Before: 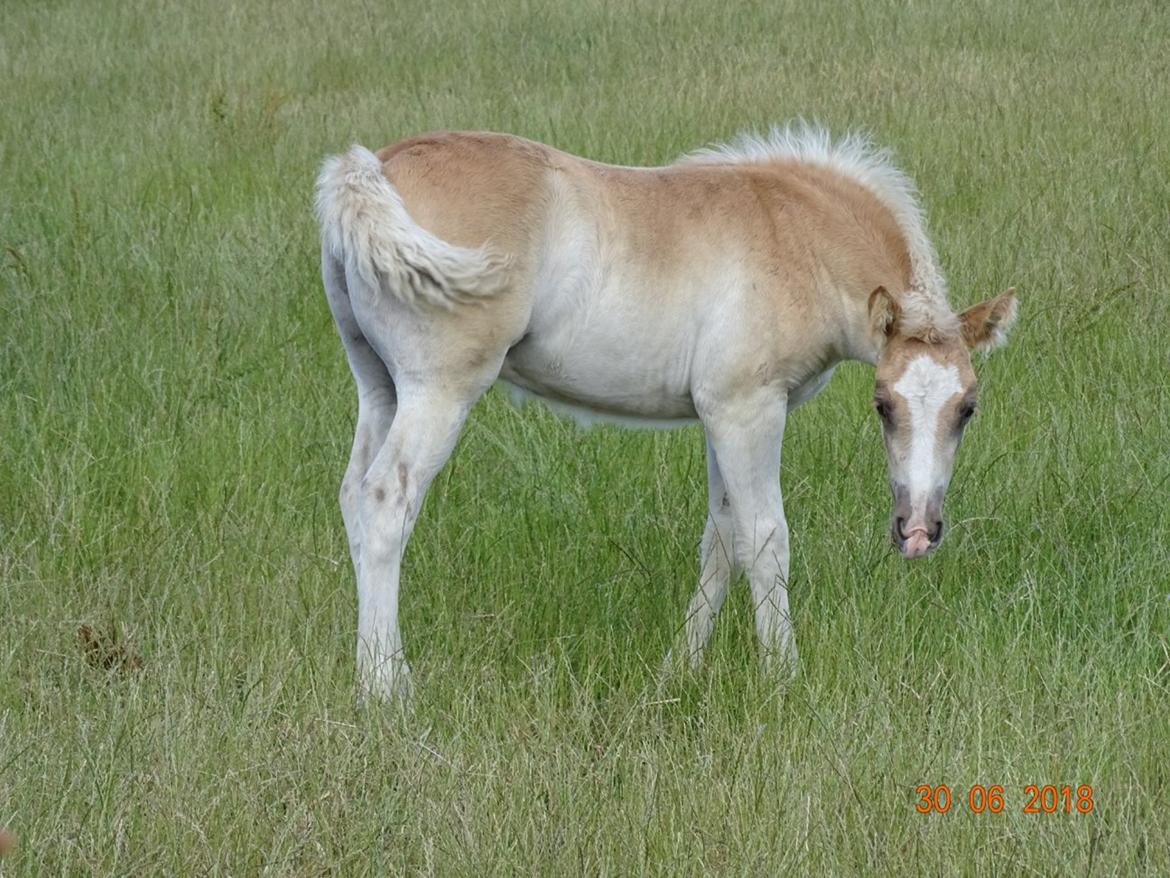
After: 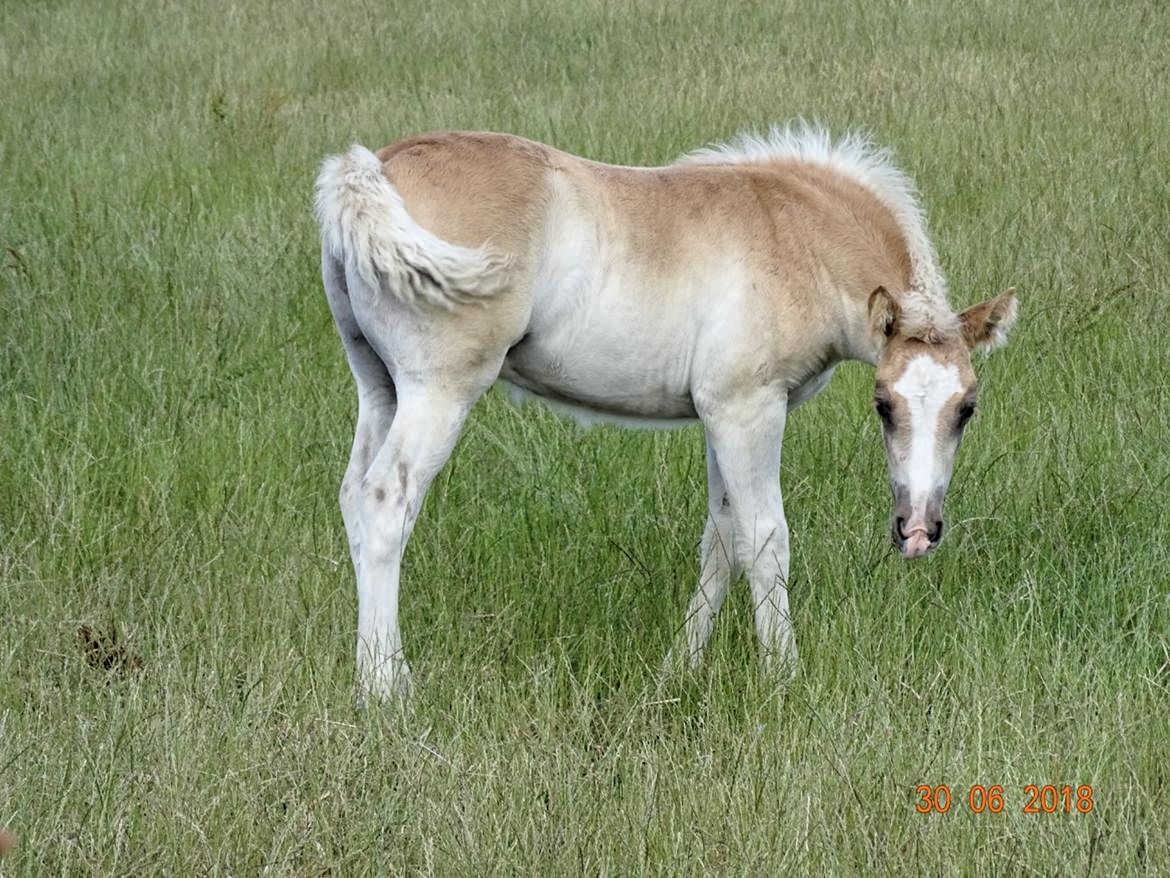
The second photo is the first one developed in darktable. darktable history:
filmic rgb: black relative exposure -3.67 EV, white relative exposure 2.44 EV, hardness 3.3, contrast in shadows safe
